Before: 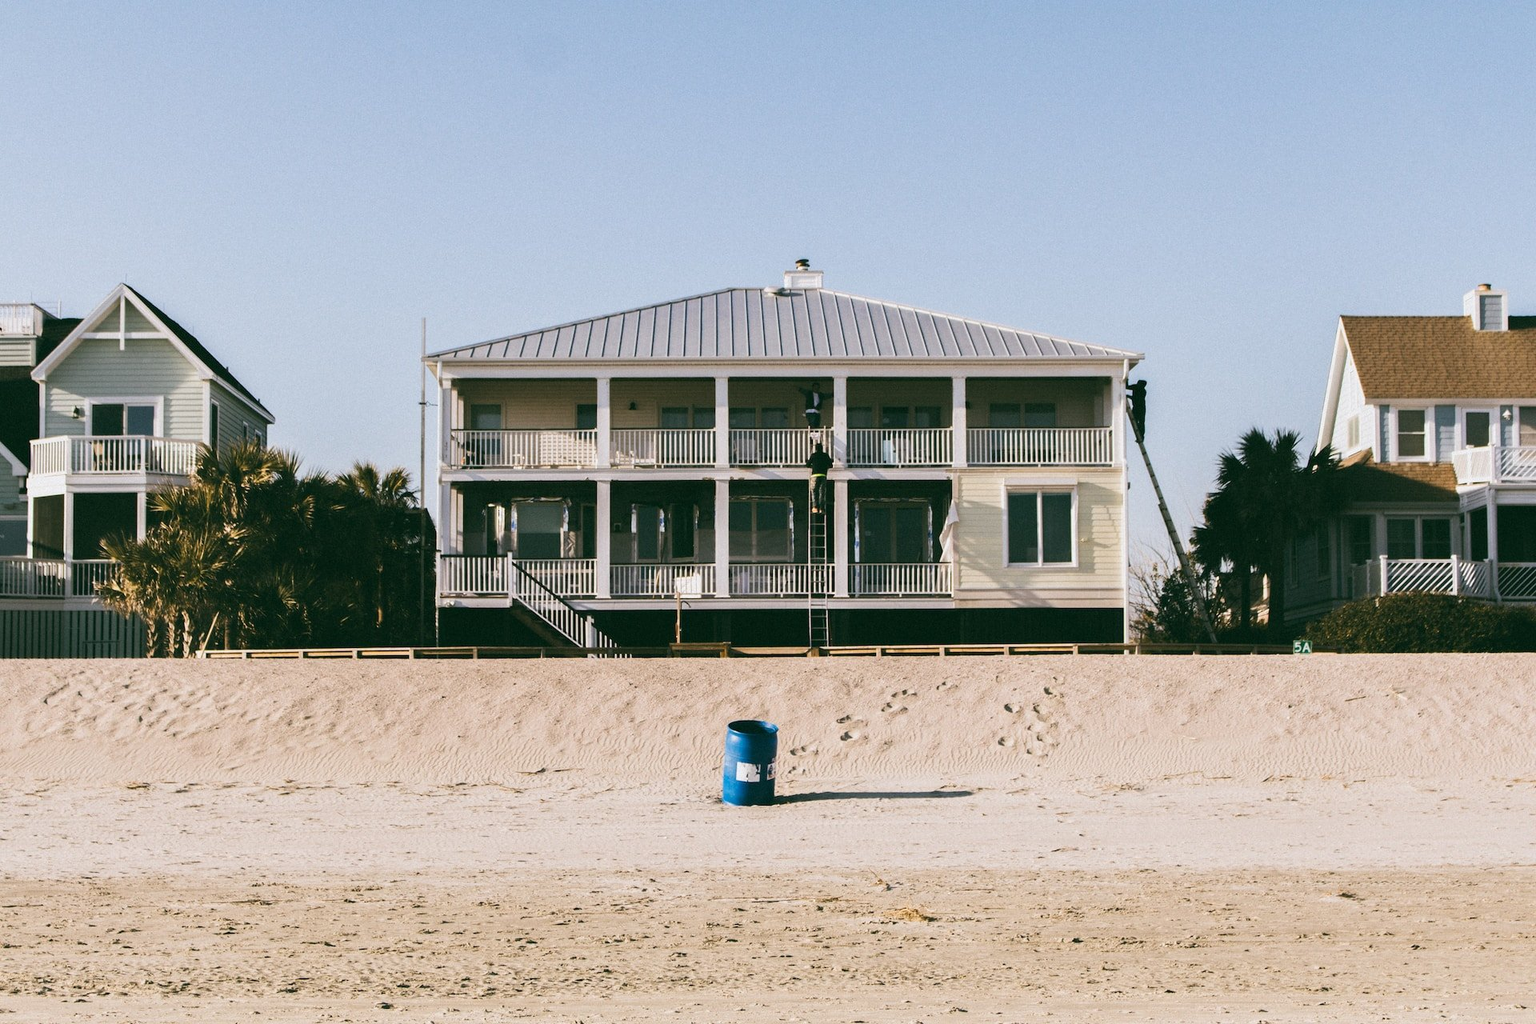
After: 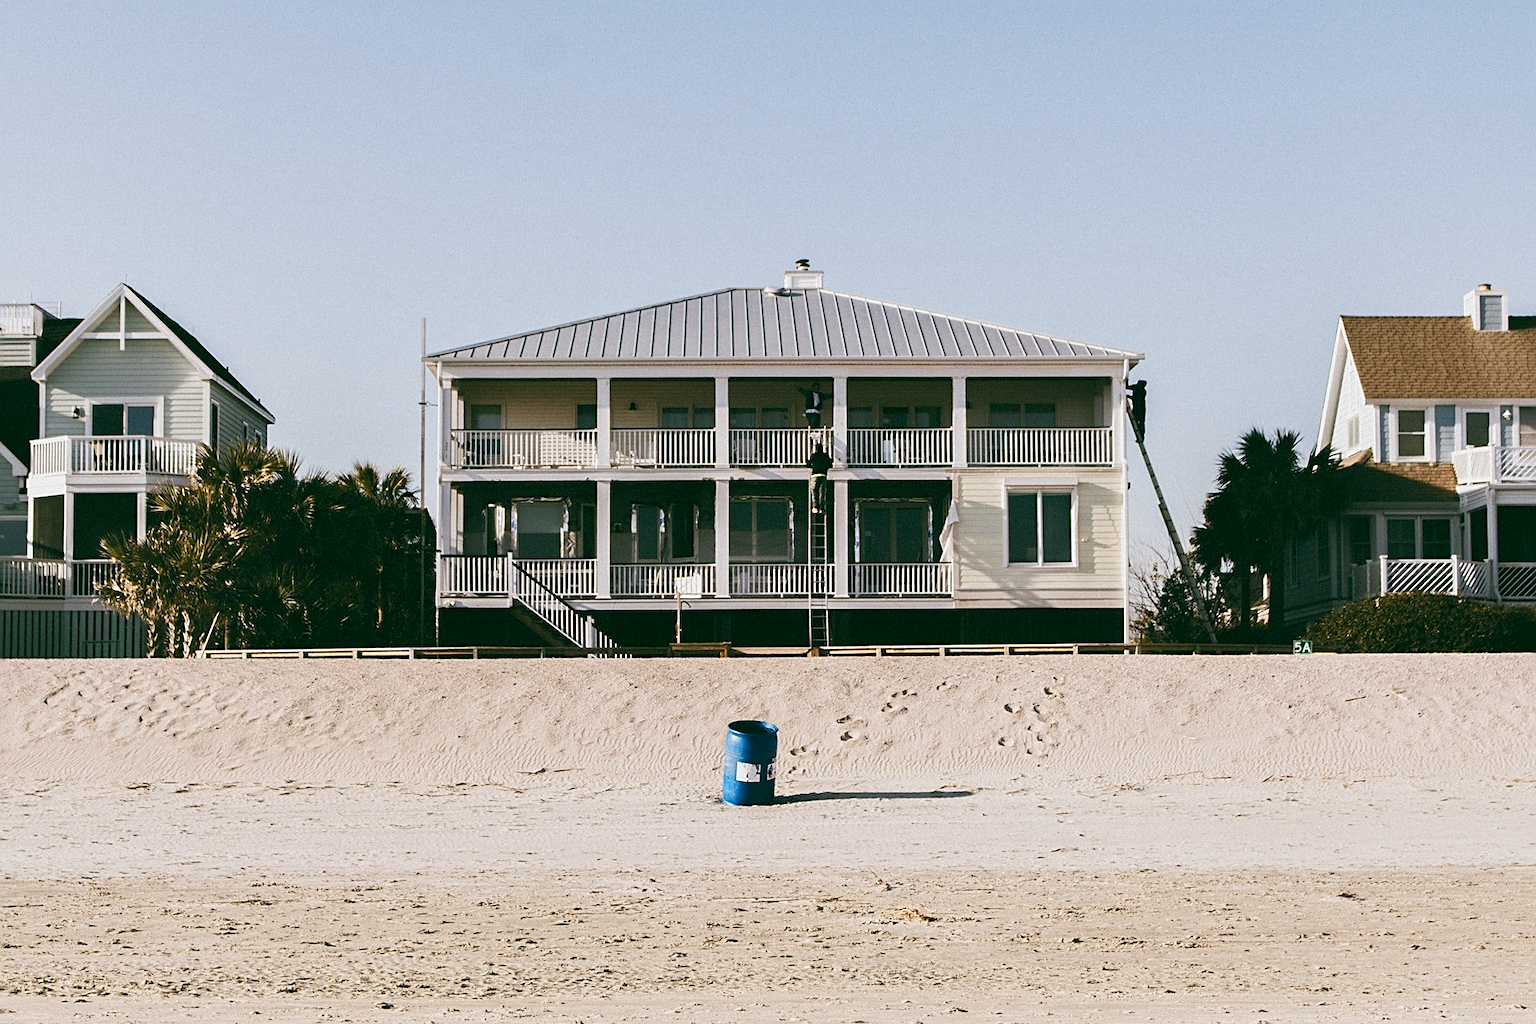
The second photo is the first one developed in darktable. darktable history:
sharpen: on, module defaults
color balance rgb: perceptual saturation grading › global saturation 0.991%, perceptual saturation grading › highlights -32.59%, perceptual saturation grading › mid-tones 5.687%, perceptual saturation grading › shadows 18.447%, saturation formula JzAzBz (2021)
